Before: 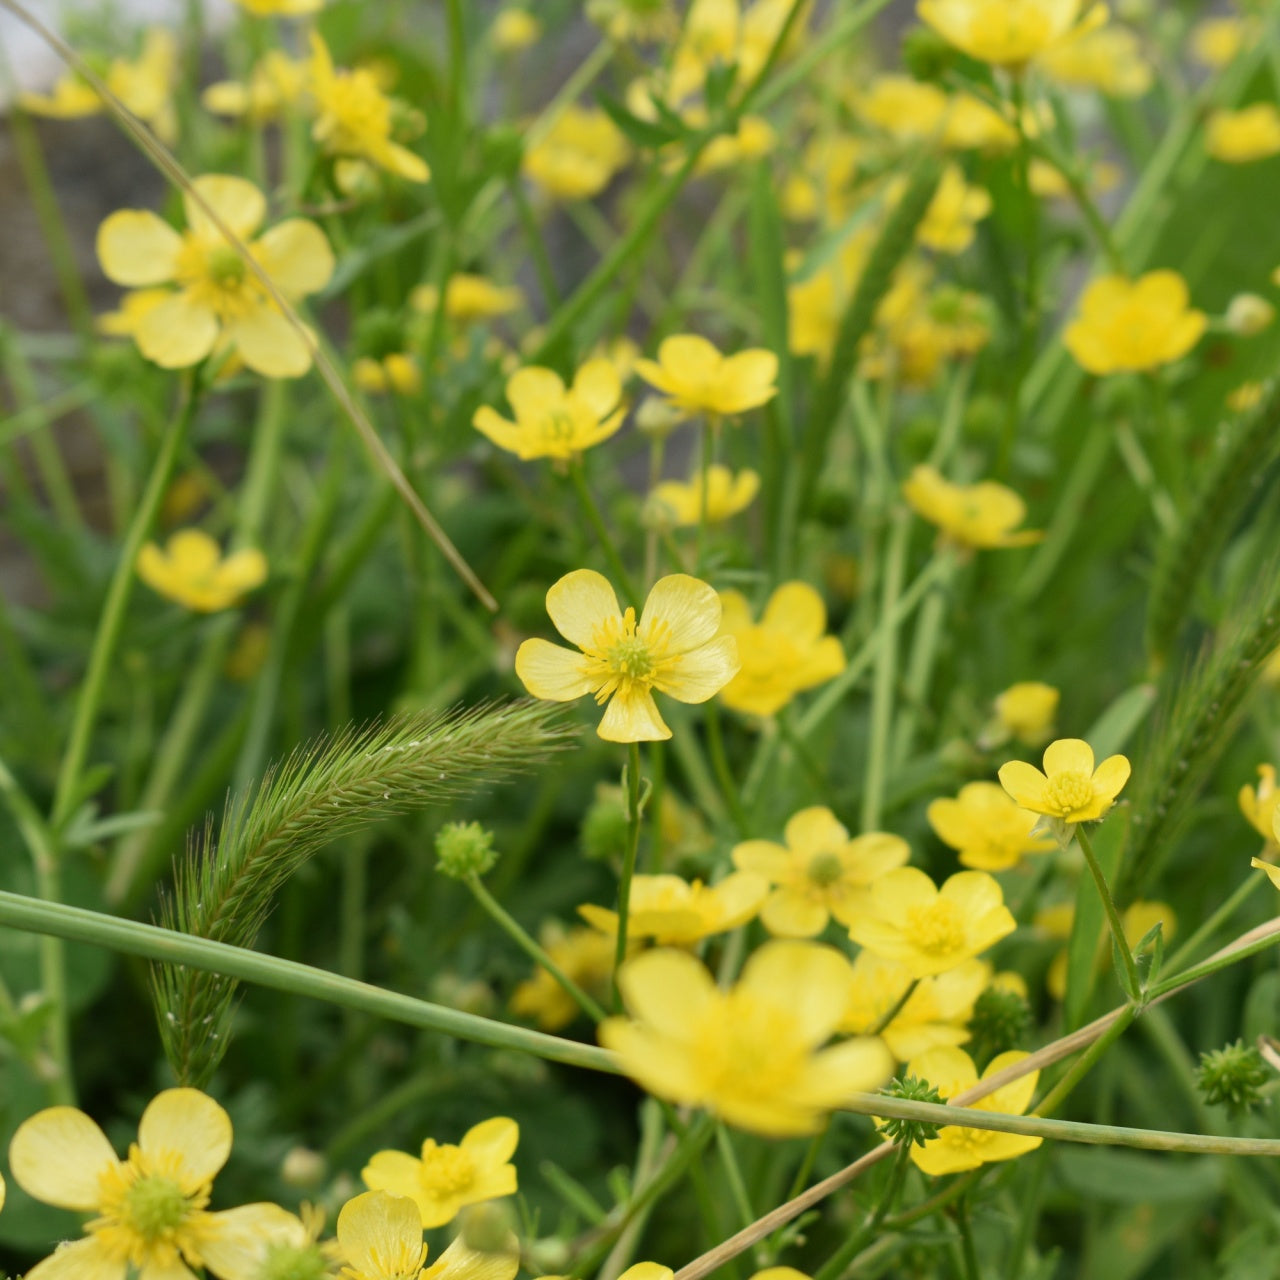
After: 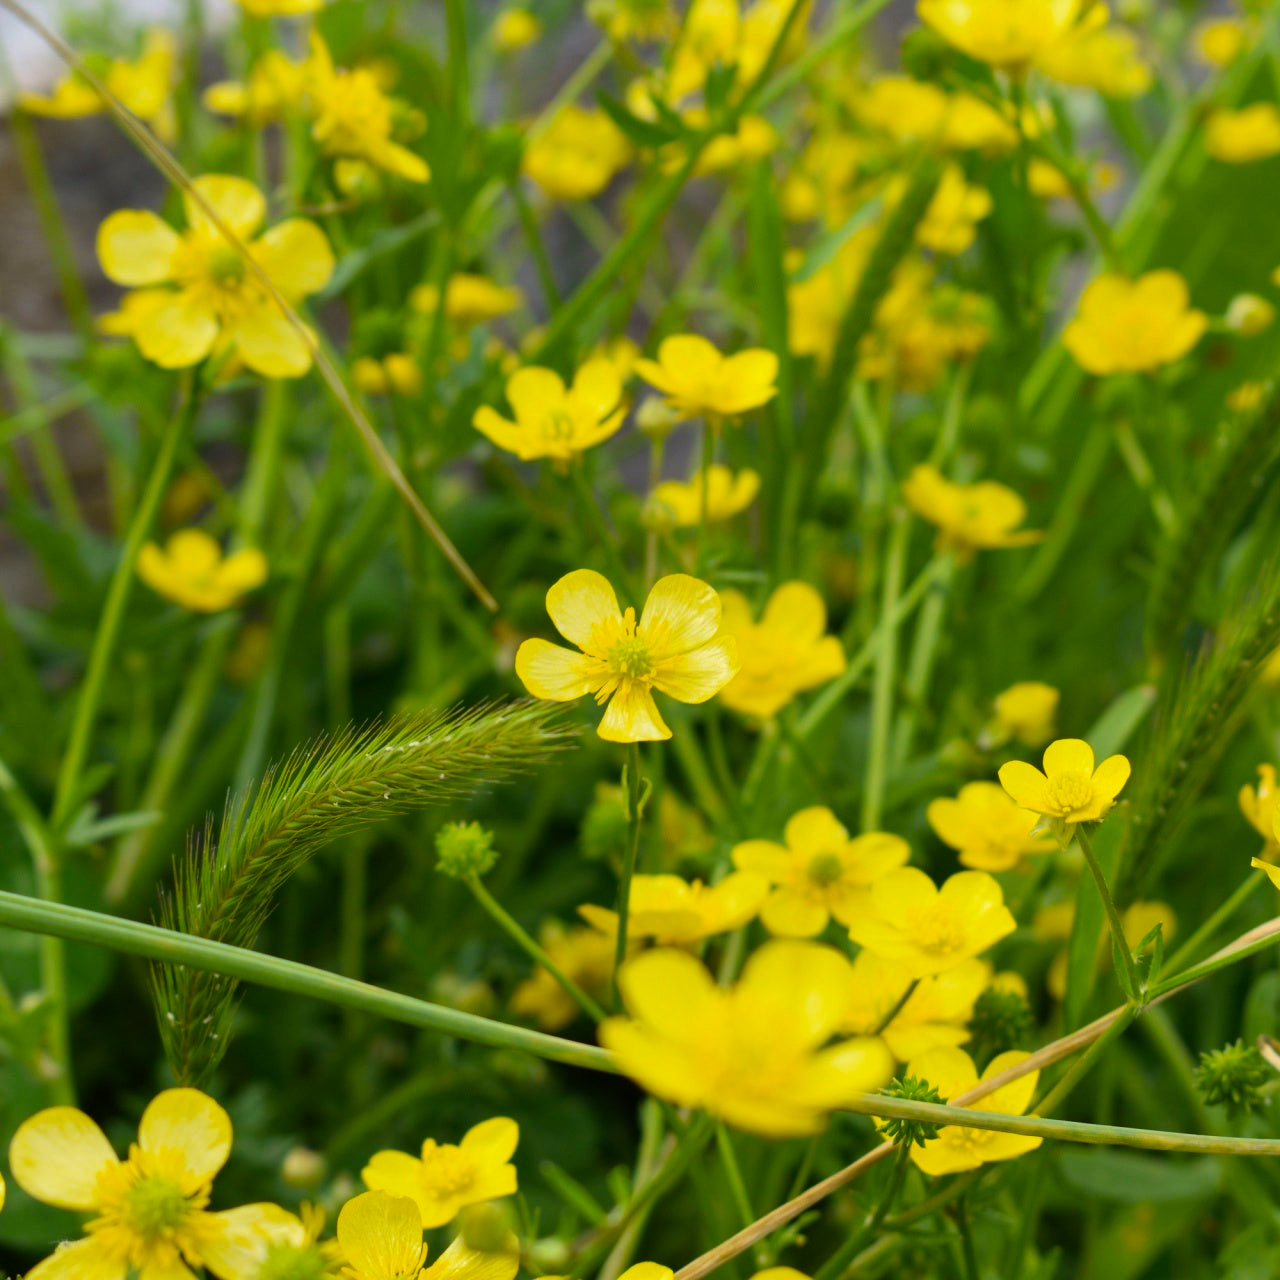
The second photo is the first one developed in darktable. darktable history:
color balance: gamma [0.9, 0.988, 0.975, 1.025], gain [1.05, 1, 1, 1]
color balance rgb: perceptual saturation grading › global saturation 25%, global vibrance 20%
